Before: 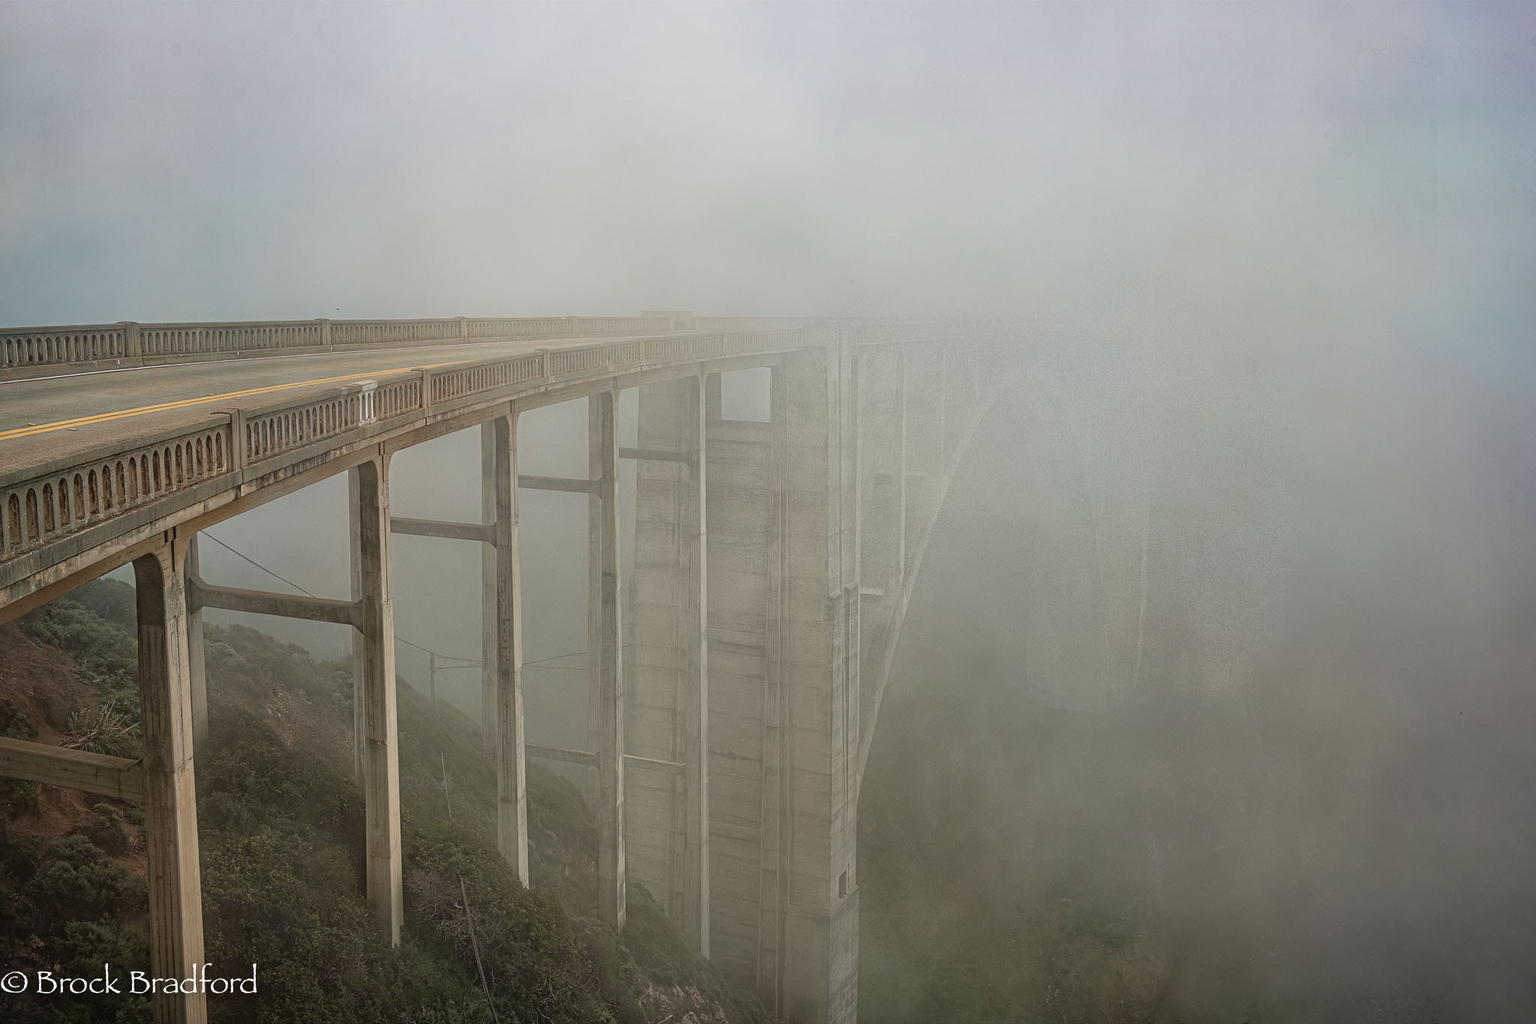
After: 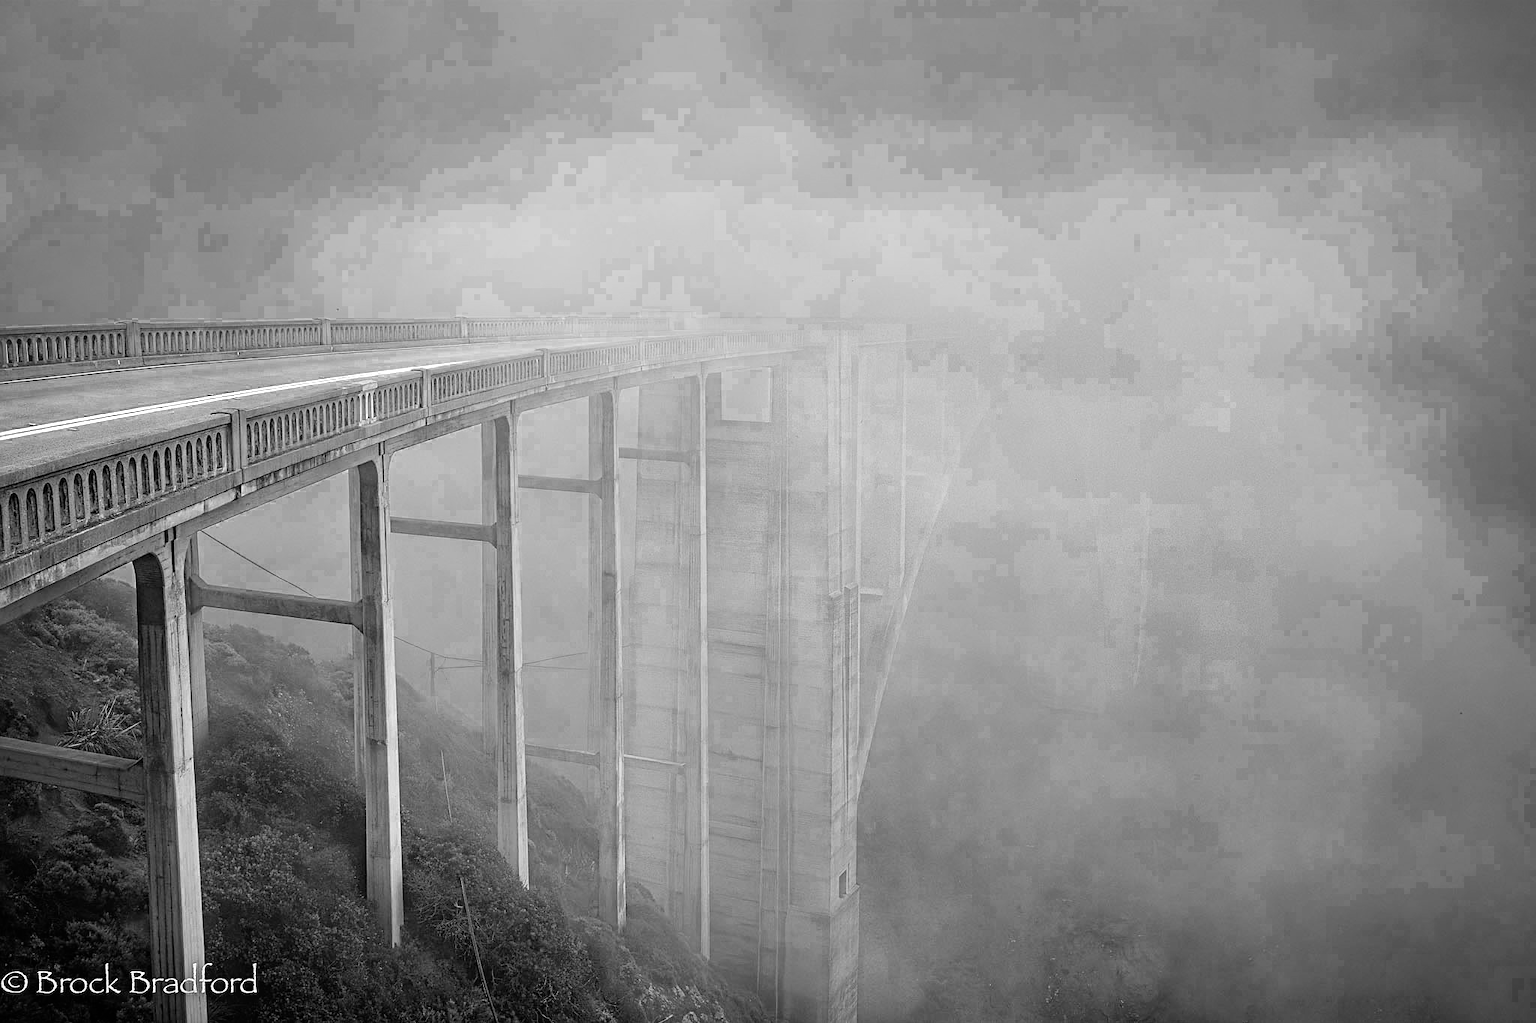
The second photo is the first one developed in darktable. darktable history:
color balance rgb: shadows lift › chroma 2%, shadows lift › hue 217.2°, power › chroma 0.25%, power › hue 60°, highlights gain › chroma 1.5%, highlights gain › hue 309.6°, global offset › luminance -0.25%, perceptual saturation grading › global saturation 15%, global vibrance 15%
color balance: mode lift, gamma, gain (sRGB), lift [0.997, 0.979, 1.021, 1.011], gamma [1, 1.084, 0.916, 0.998], gain [1, 0.87, 1.13, 1.101], contrast 4.55%, contrast fulcrum 38.24%, output saturation 104.09%
exposure: compensate highlight preservation false
monochrome: a 14.95, b -89.96
filmic rgb: black relative exposure -7.65 EV, white relative exposure 4.56 EV, hardness 3.61
velvia: on, module defaults
color zones: curves: ch0 [(0, 0.554) (0.146, 0.662) (0.293, 0.86) (0.503, 0.774) (0.637, 0.106) (0.74, 0.072) (0.866, 0.488) (0.998, 0.569)]; ch1 [(0, 0) (0.143, 0) (0.286, 0) (0.429, 0) (0.571, 0) (0.714, 0) (0.857, 0)]
sharpen: radius 1.559, amount 0.373, threshold 1.271
